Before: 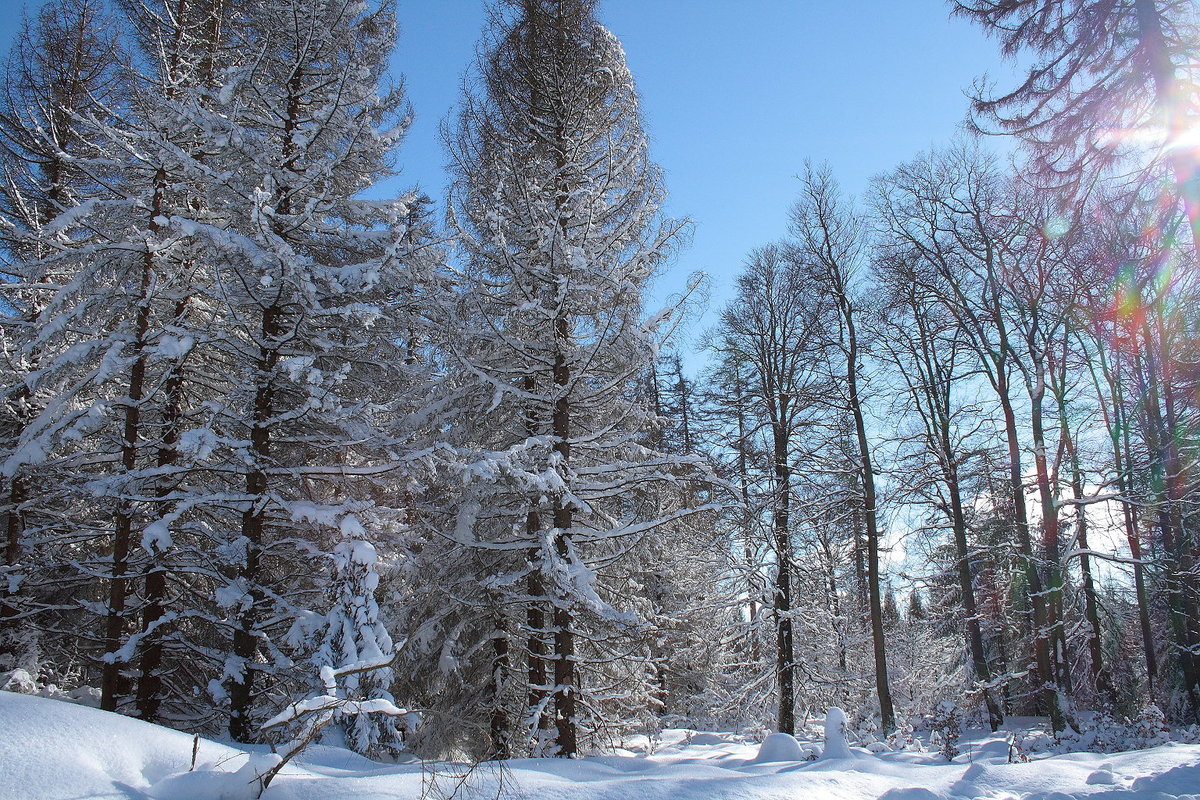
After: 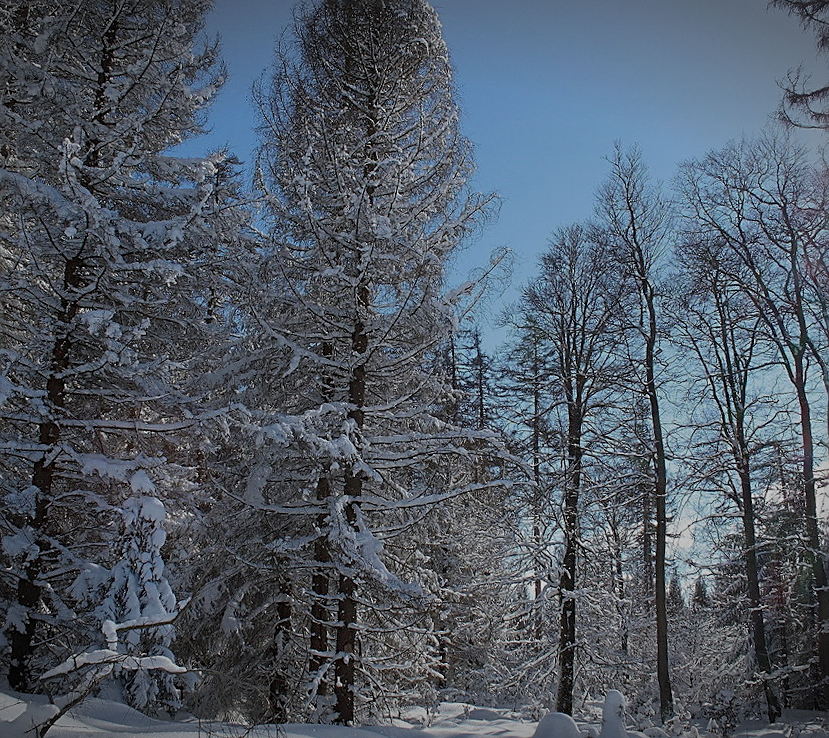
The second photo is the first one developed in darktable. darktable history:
sharpen: amount 0.499
crop and rotate: angle -3.24°, left 14.247%, top 0.027%, right 10.856%, bottom 0.031%
exposure: exposure -0.946 EV, compensate highlight preservation false
vignetting: fall-off start 100.38%, width/height ratio 1.321
